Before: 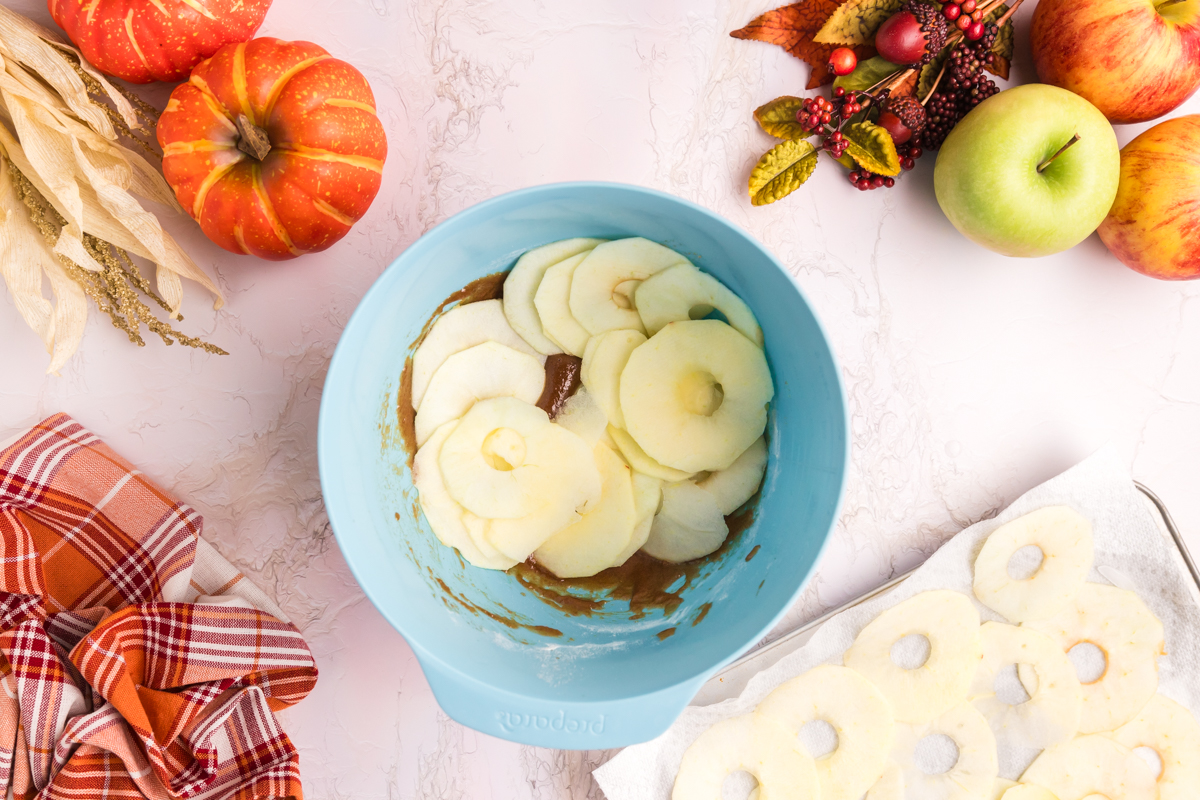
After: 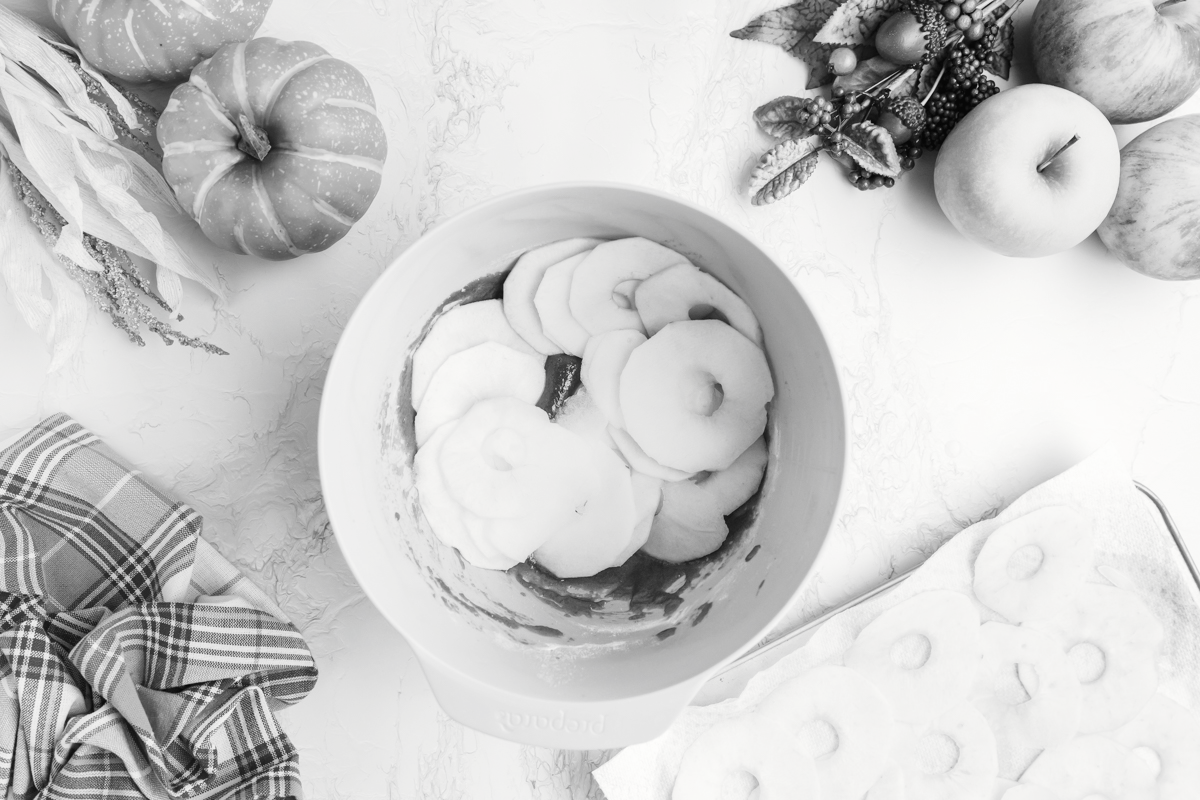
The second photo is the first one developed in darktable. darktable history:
tone curve: curves: ch0 [(0, 0) (0.003, 0.019) (0.011, 0.019) (0.025, 0.026) (0.044, 0.043) (0.069, 0.066) (0.1, 0.095) (0.136, 0.133) (0.177, 0.181) (0.224, 0.233) (0.277, 0.302) (0.335, 0.375) (0.399, 0.452) (0.468, 0.532) (0.543, 0.609) (0.623, 0.695) (0.709, 0.775) (0.801, 0.865) (0.898, 0.932) (1, 1)], preserve colors none
color look up table: target L [97.23, 95.84, 88.12, 83.84, 89.53, 79.52, 77.34, 77.71, 76.25, 50.17, 71.1, 62.08, 60.17, 48.84, 38.8, 48.84, 44.82, 17.69, 7.247, 201, 84.2, 83.12, 72.94, 65.49, 67.74, 58.38, 68.12, 63.6, 37.13, 33.18, 34.03, 23.97, 13.87, 90.24, 89.53, 86.7, 73.31, 67.37, 82.76, 63.22, 44, 30.59, 35.16, 15.64, 89.53, 86.7, 79.88, 42.37, 44.82], target a [-0.099, -0.099, -0.003, -0.002, -0.002, 0 ×4, 0.001, 0 ×4, 0.001, 0 ×6, -0.001, 0, -0.001, 0, 0.001, 0, 0, 0.001, 0, 0.001, 0, 0, -0.003, -0.002, -0.003, 0 ×6, 0.001, 0, -0.002, -0.003, 0, 0, 0], target b [1.22, 1.224, 0.024, 0.023, 0.024, 0.001 ×4, -0.004, 0.001, 0.002, 0.002, 0.001, -0.003, 0.001, 0.001, -0.002, 0.004, -0.001, 0.001, 0.002, 0.001, 0.002, 0.001, -0.004, 0.001, 0.002, -0.003, 0.001, -0.003, 0, -0.002, 0.024, 0.024, 0.024, 0.001, 0.001, 0.001, 0.002, 0.001, -0.003, -0.003, 0, 0.024, 0.024, 0.001, -0.003, 0.001], num patches 49
